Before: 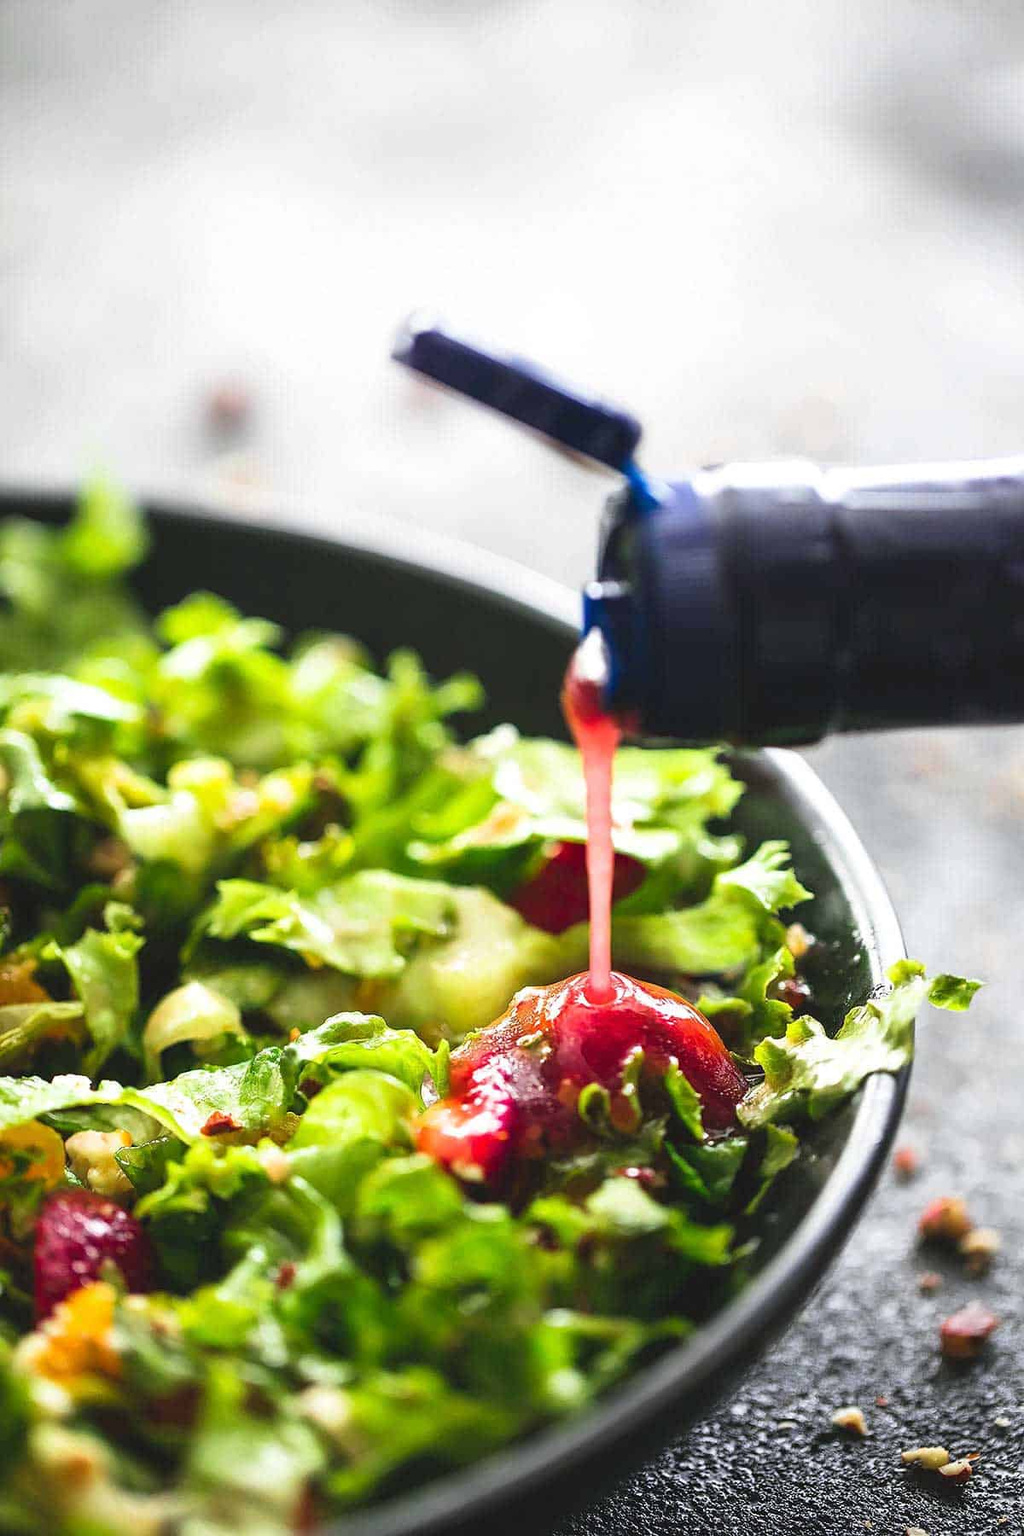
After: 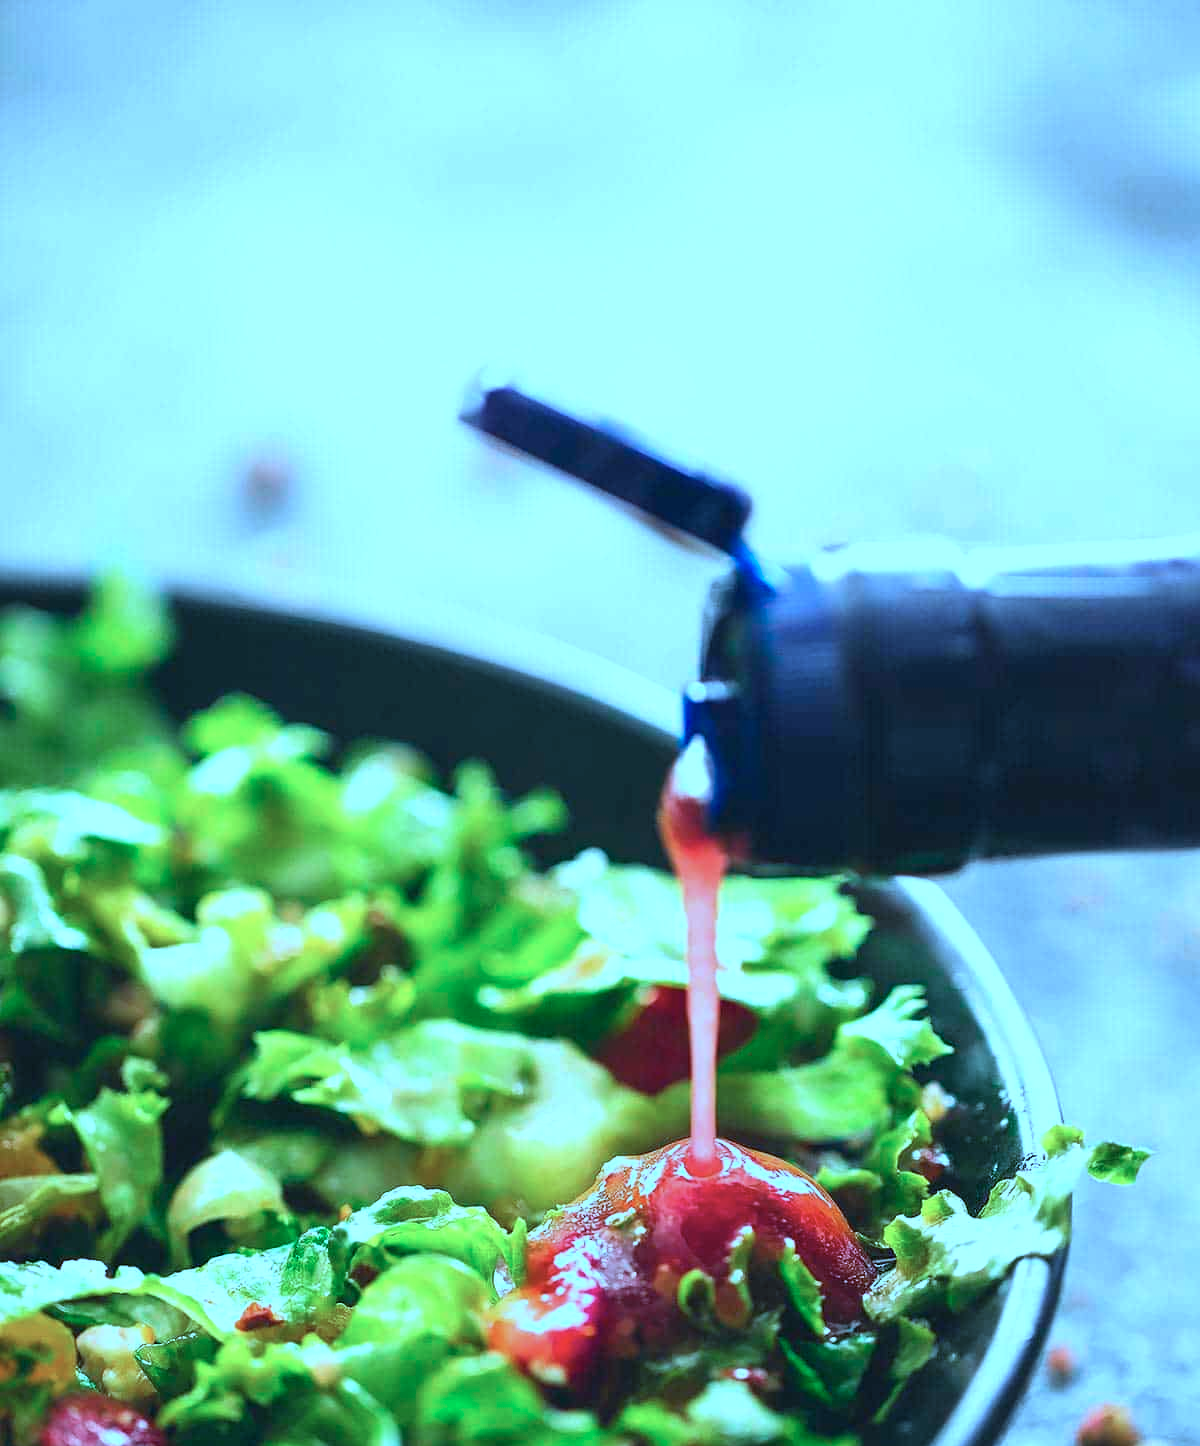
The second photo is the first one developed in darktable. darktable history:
color calibration: illuminant custom, x 0.432, y 0.395, temperature 3098 K
crop: bottom 19.644%
